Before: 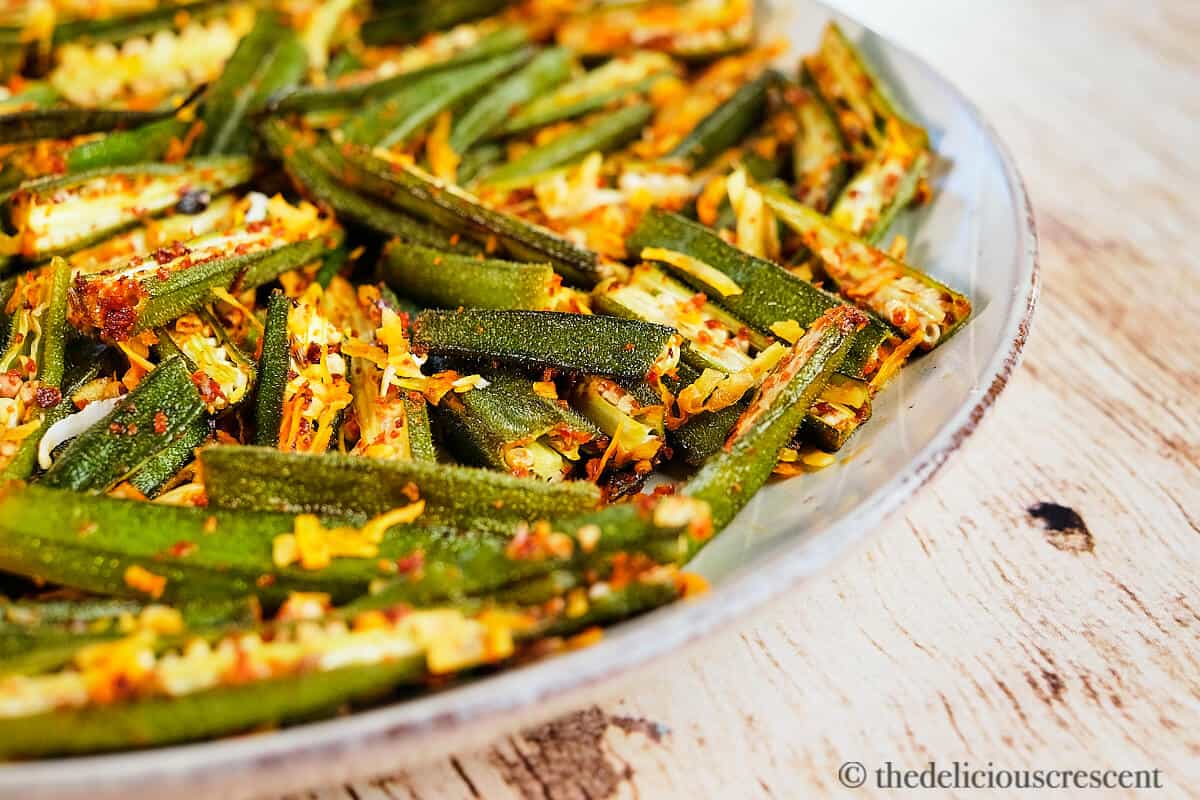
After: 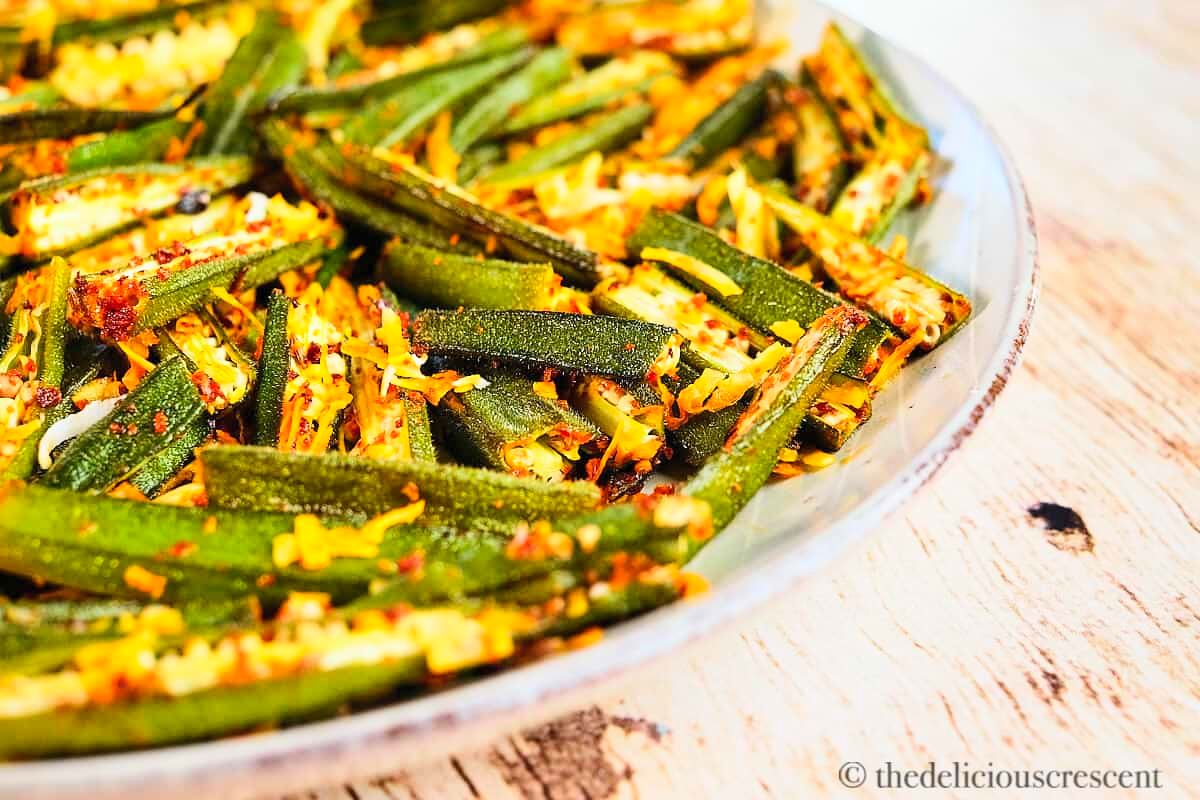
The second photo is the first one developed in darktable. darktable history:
contrast brightness saturation: contrast 0.201, brightness 0.167, saturation 0.224
